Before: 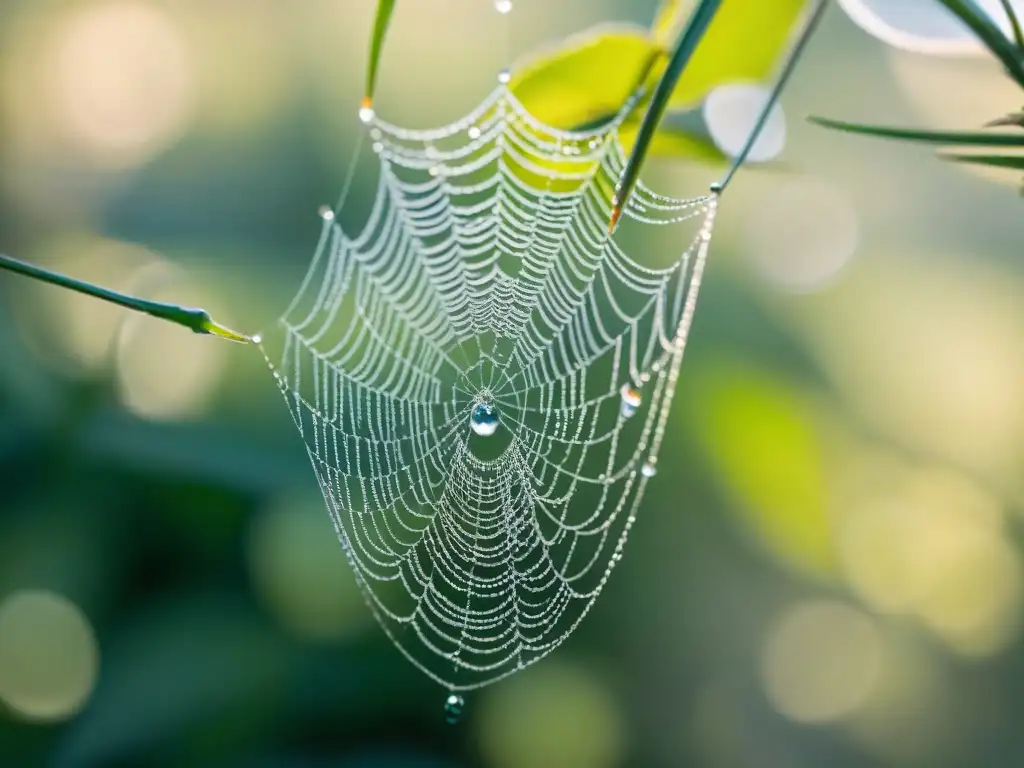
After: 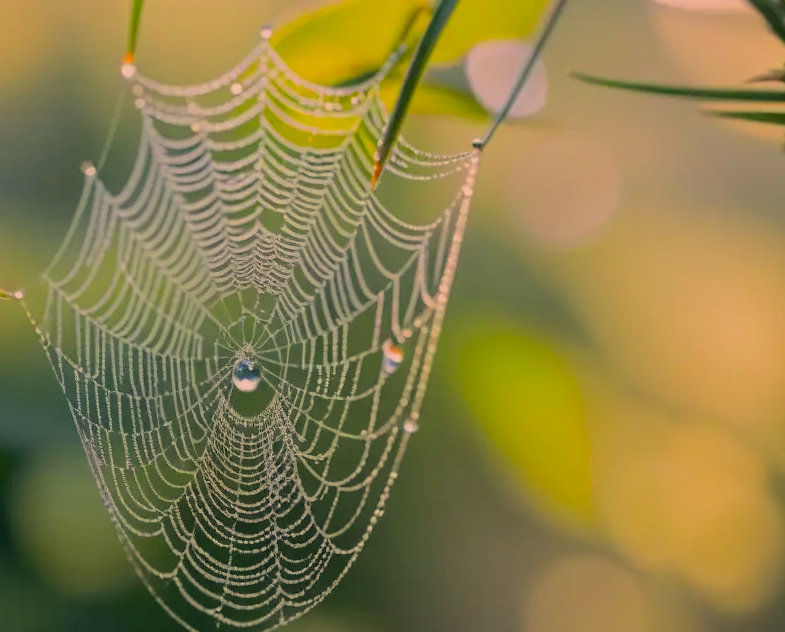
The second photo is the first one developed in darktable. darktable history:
crop: left 23.272%, top 5.826%, bottom 11.831%
tone equalizer: -8 EV -0.028 EV, -7 EV 0.008 EV, -6 EV -0.008 EV, -5 EV 0.004 EV, -4 EV -0.043 EV, -3 EV -0.23 EV, -2 EV -0.639 EV, -1 EV -0.998 EV, +0 EV -0.986 EV, edges refinement/feathering 500, mask exposure compensation -1.57 EV, preserve details no
color correction: highlights a* 21.85, highlights b* 21.72
base curve: curves: ch0 [(0, 0) (0.257, 0.25) (0.482, 0.586) (0.757, 0.871) (1, 1)], preserve colors none
